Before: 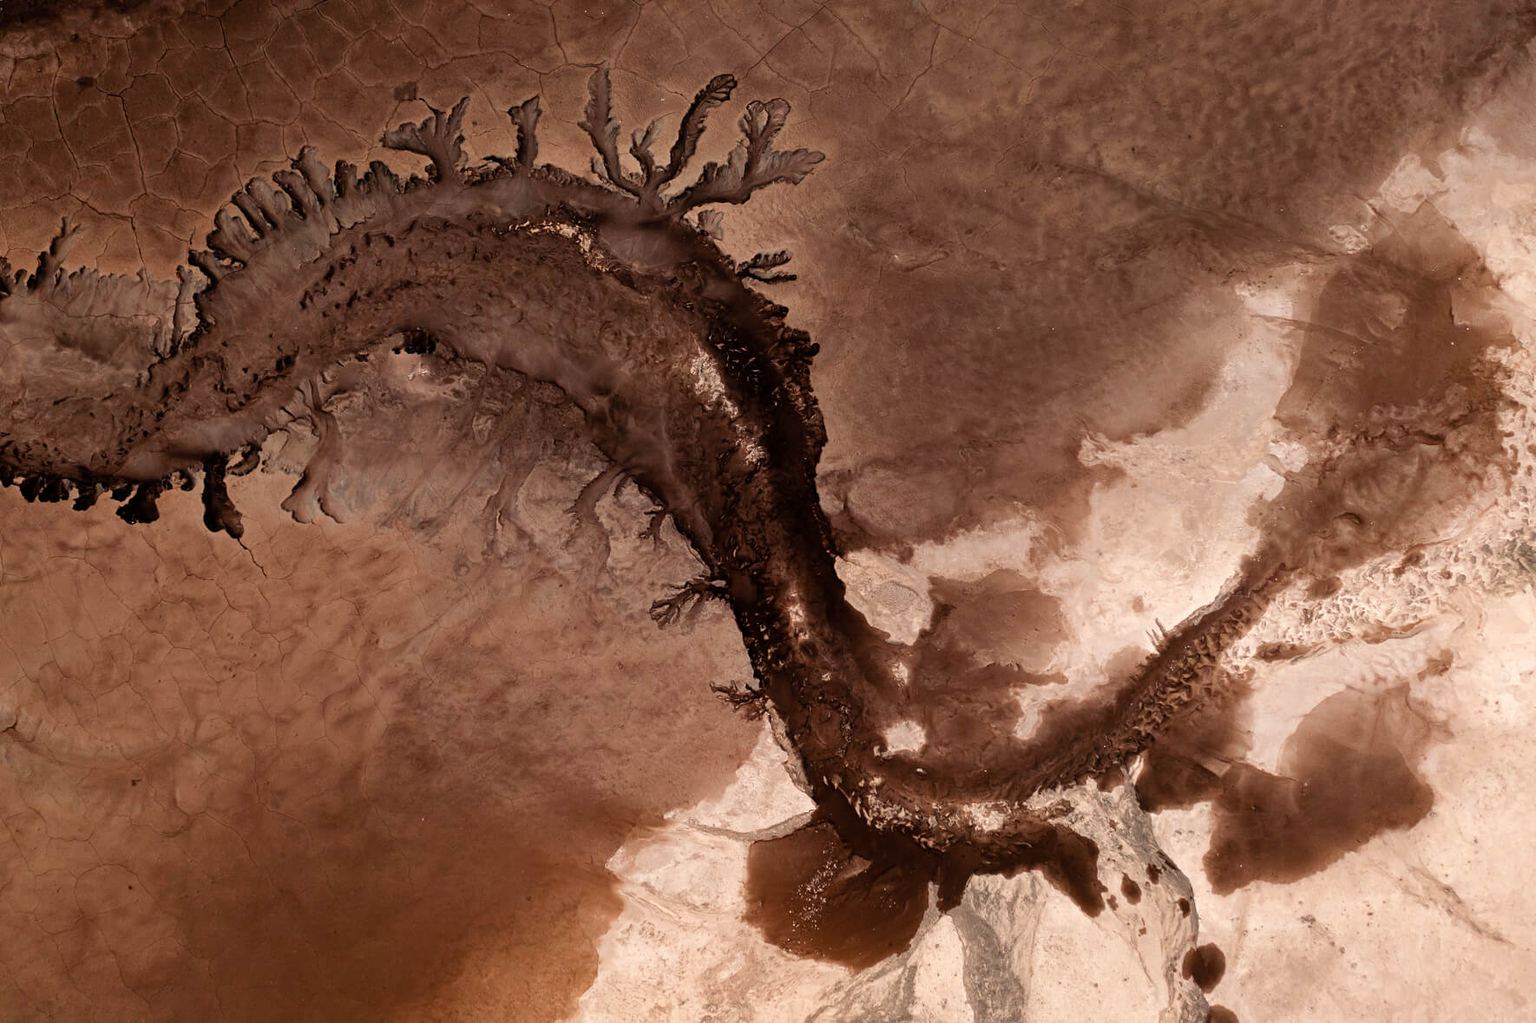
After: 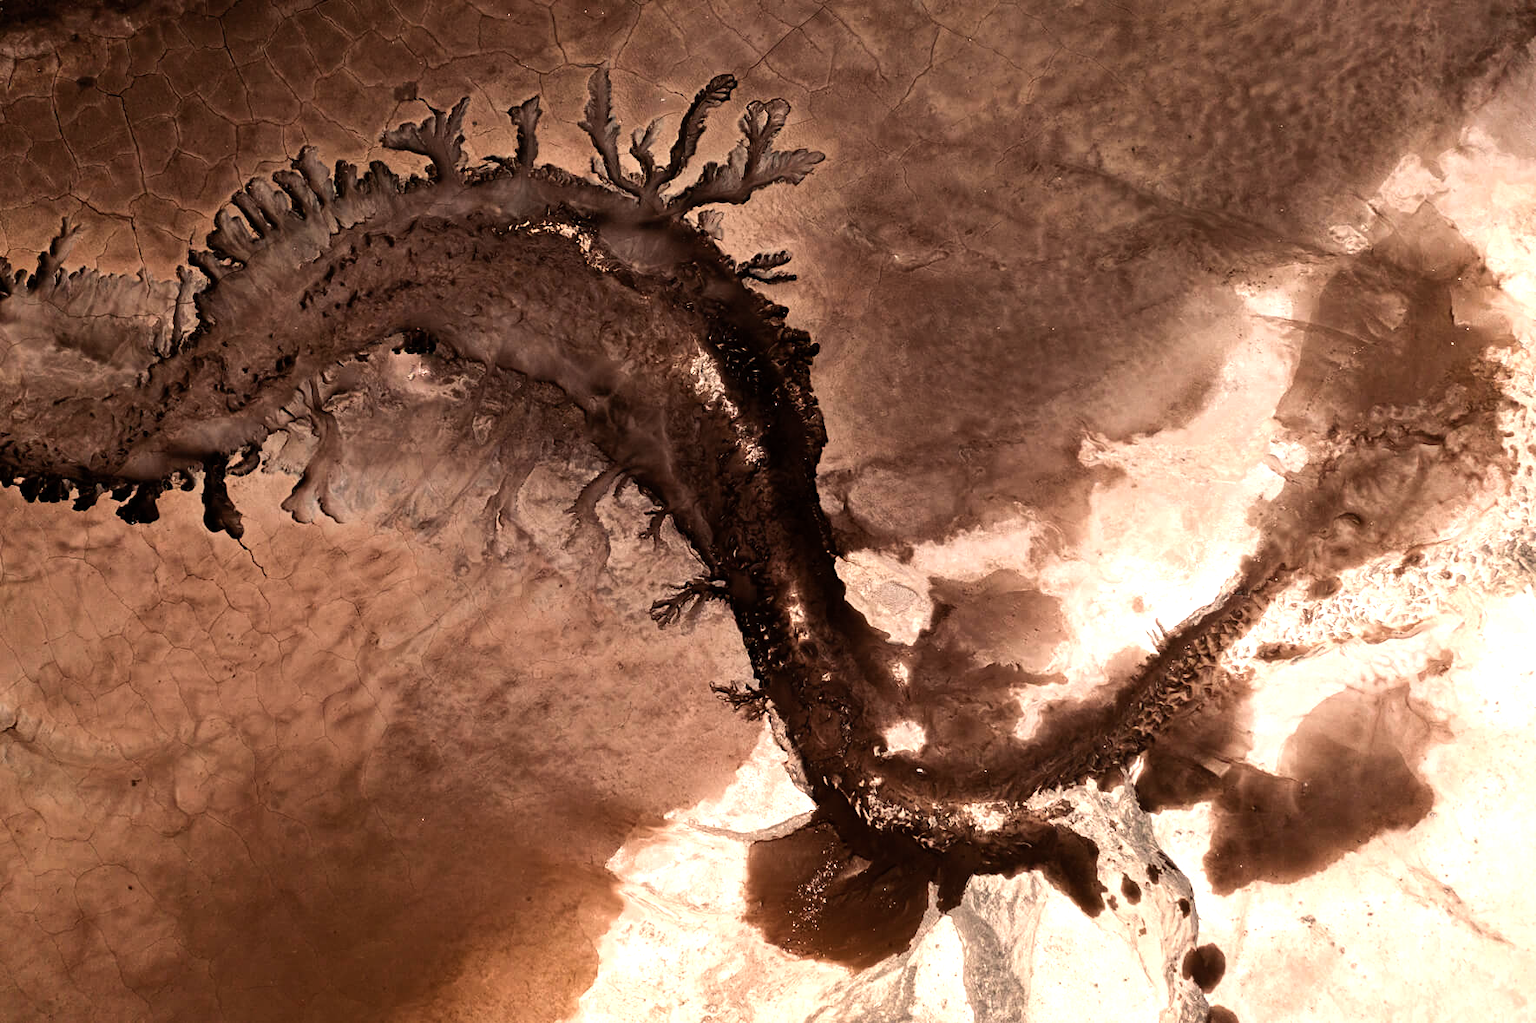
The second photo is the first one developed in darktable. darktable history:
exposure: exposure 0.2 EV, compensate highlight preservation false
tone equalizer: -8 EV -0.75 EV, -7 EV -0.7 EV, -6 EV -0.6 EV, -5 EV -0.4 EV, -3 EV 0.4 EV, -2 EV 0.6 EV, -1 EV 0.7 EV, +0 EV 0.75 EV, edges refinement/feathering 500, mask exposure compensation -1.57 EV, preserve details no
